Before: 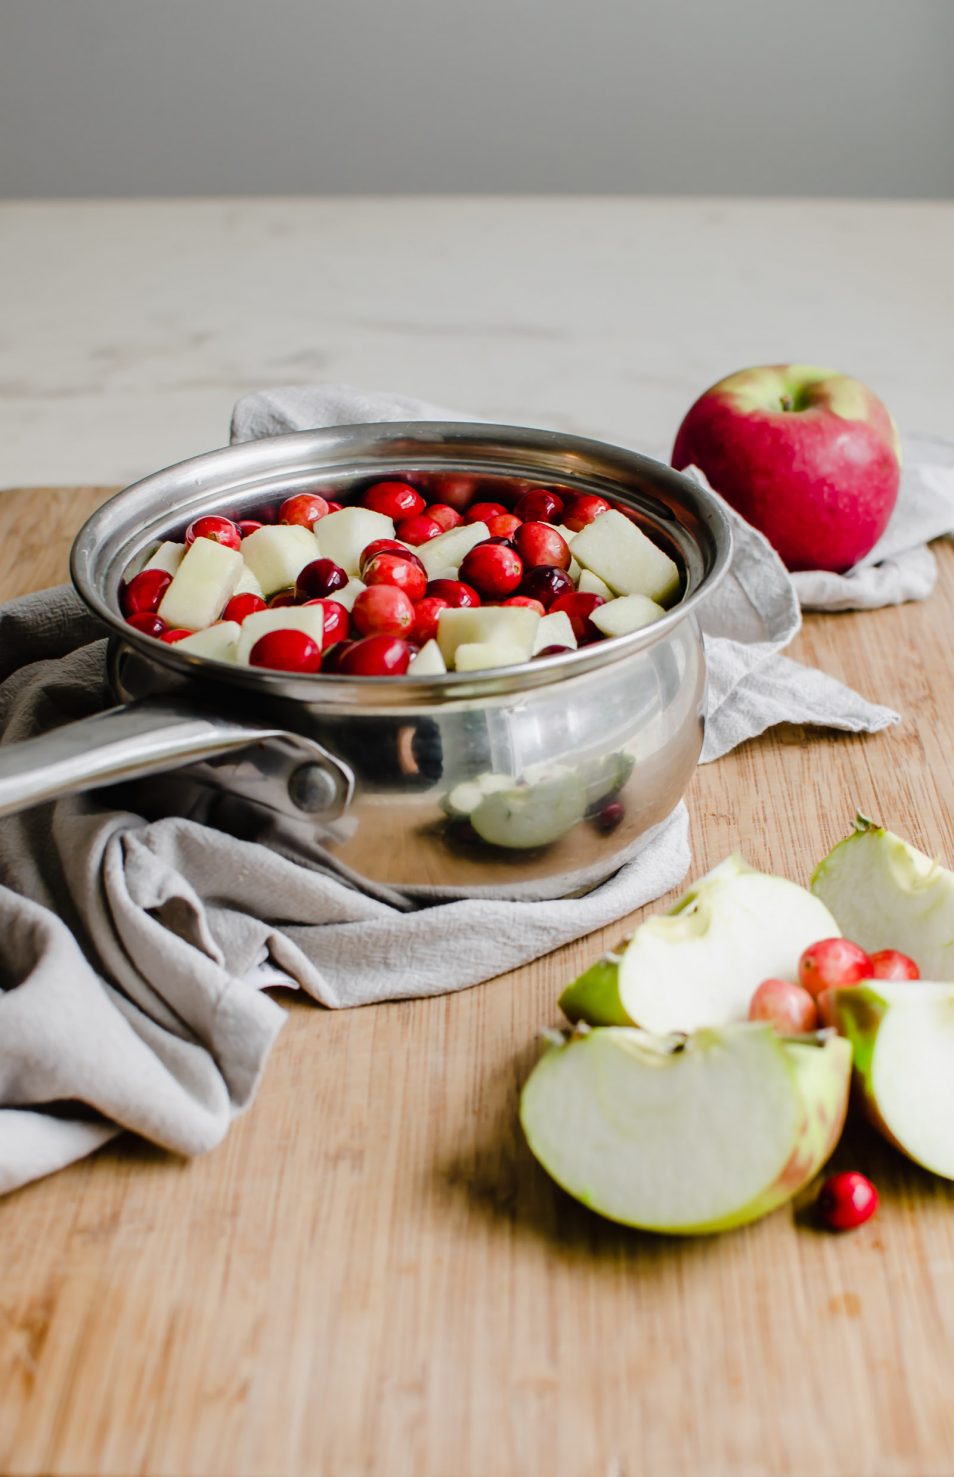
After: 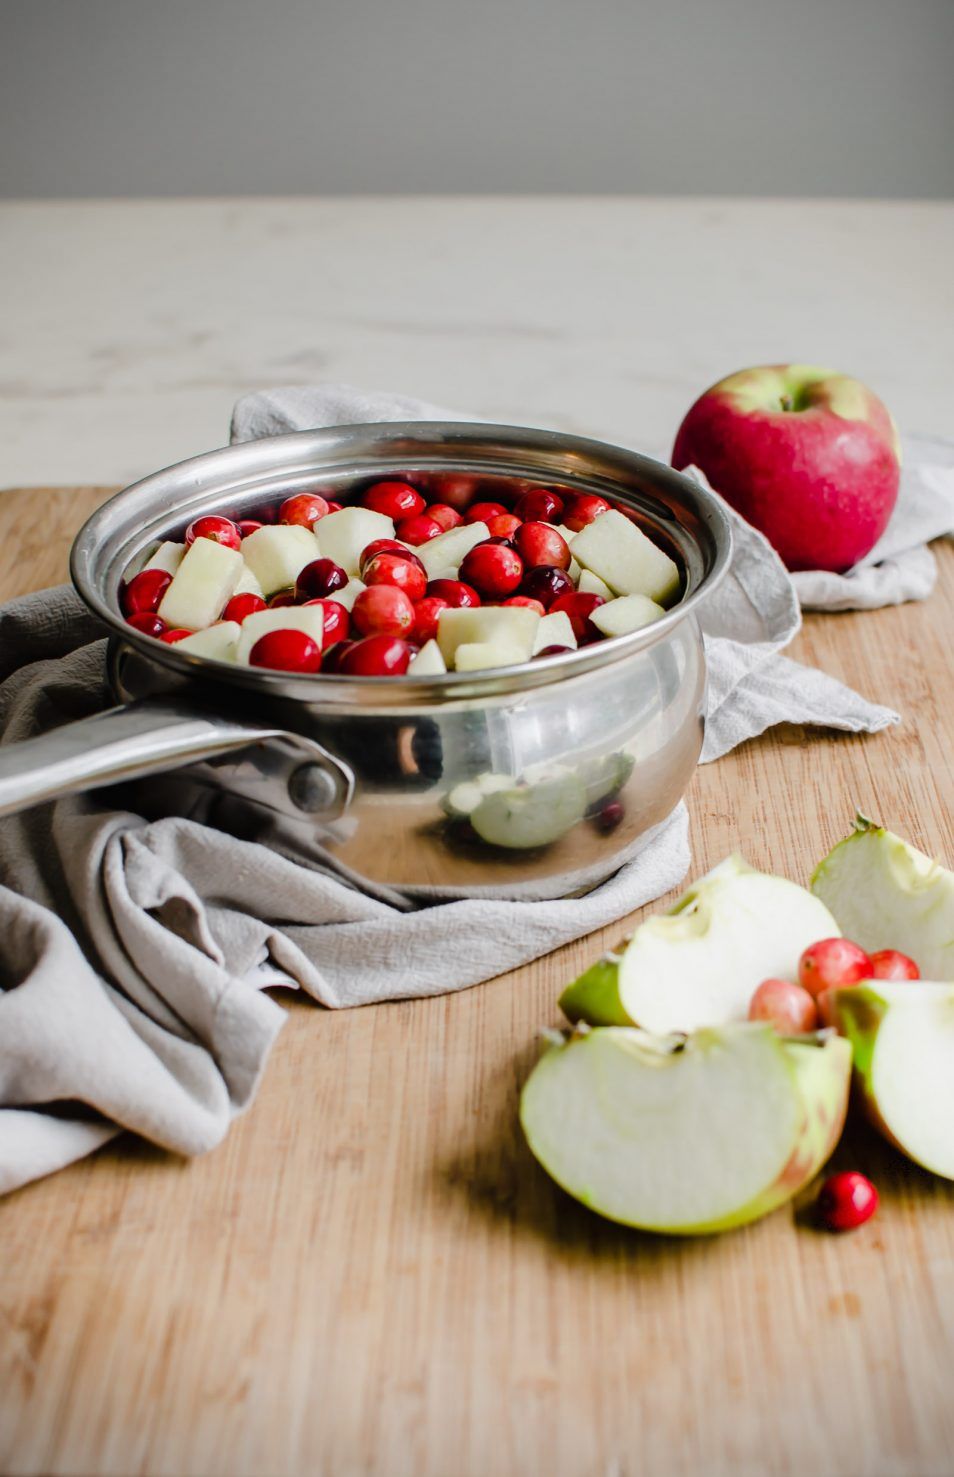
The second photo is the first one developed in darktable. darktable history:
vignetting: dithering 8-bit output, unbound false
